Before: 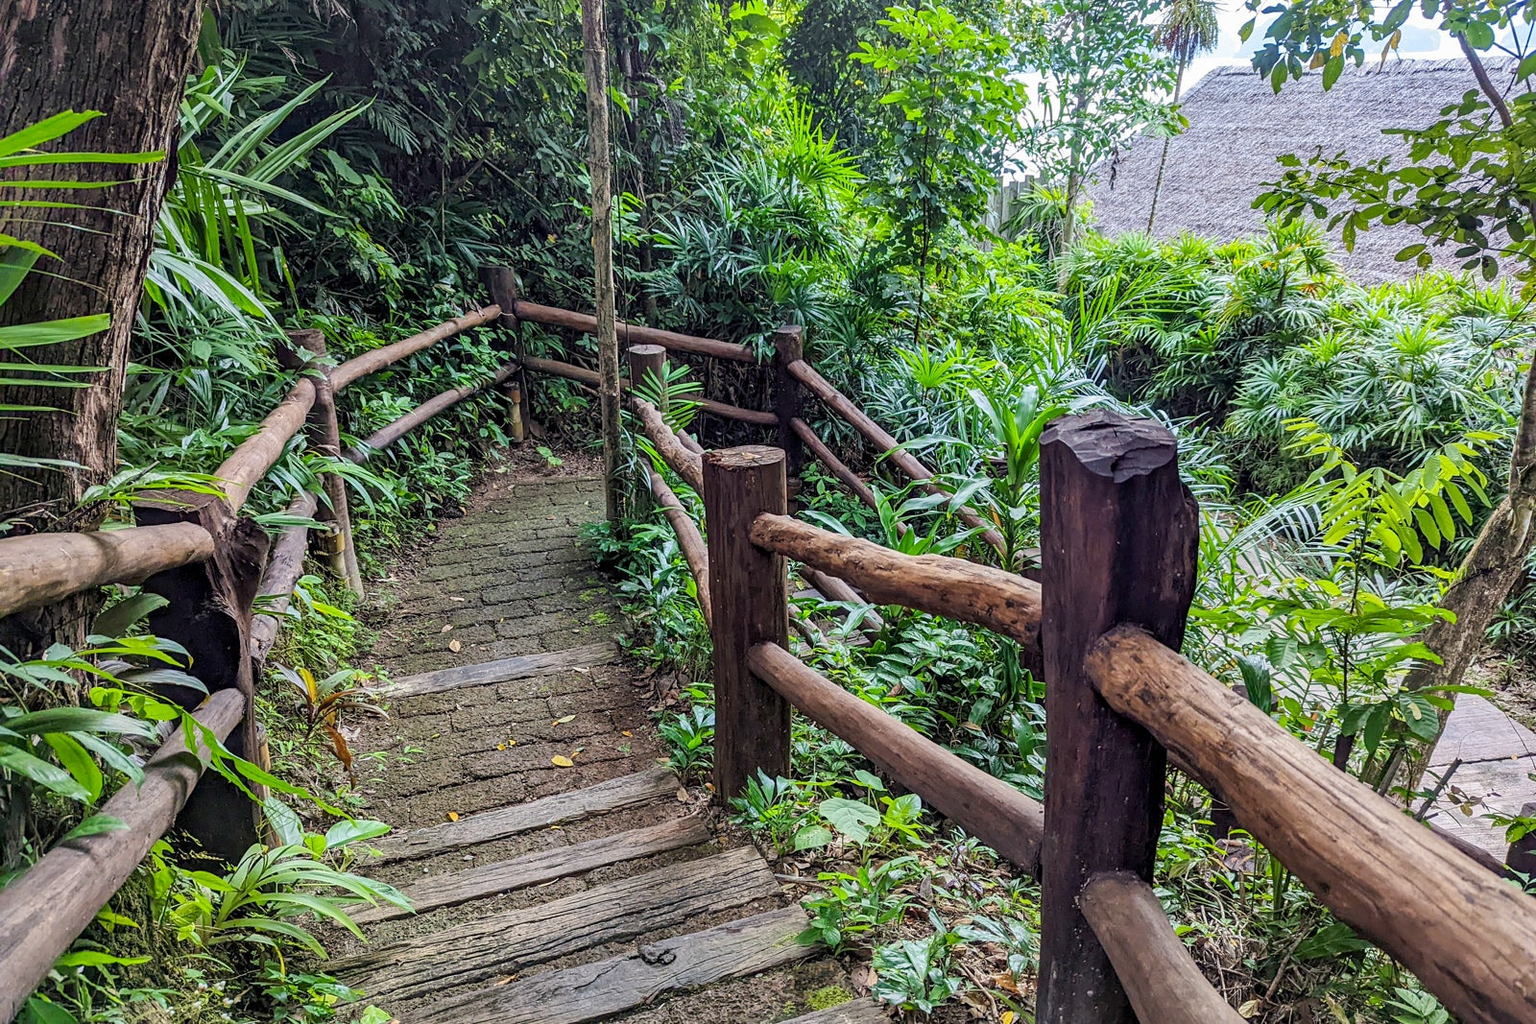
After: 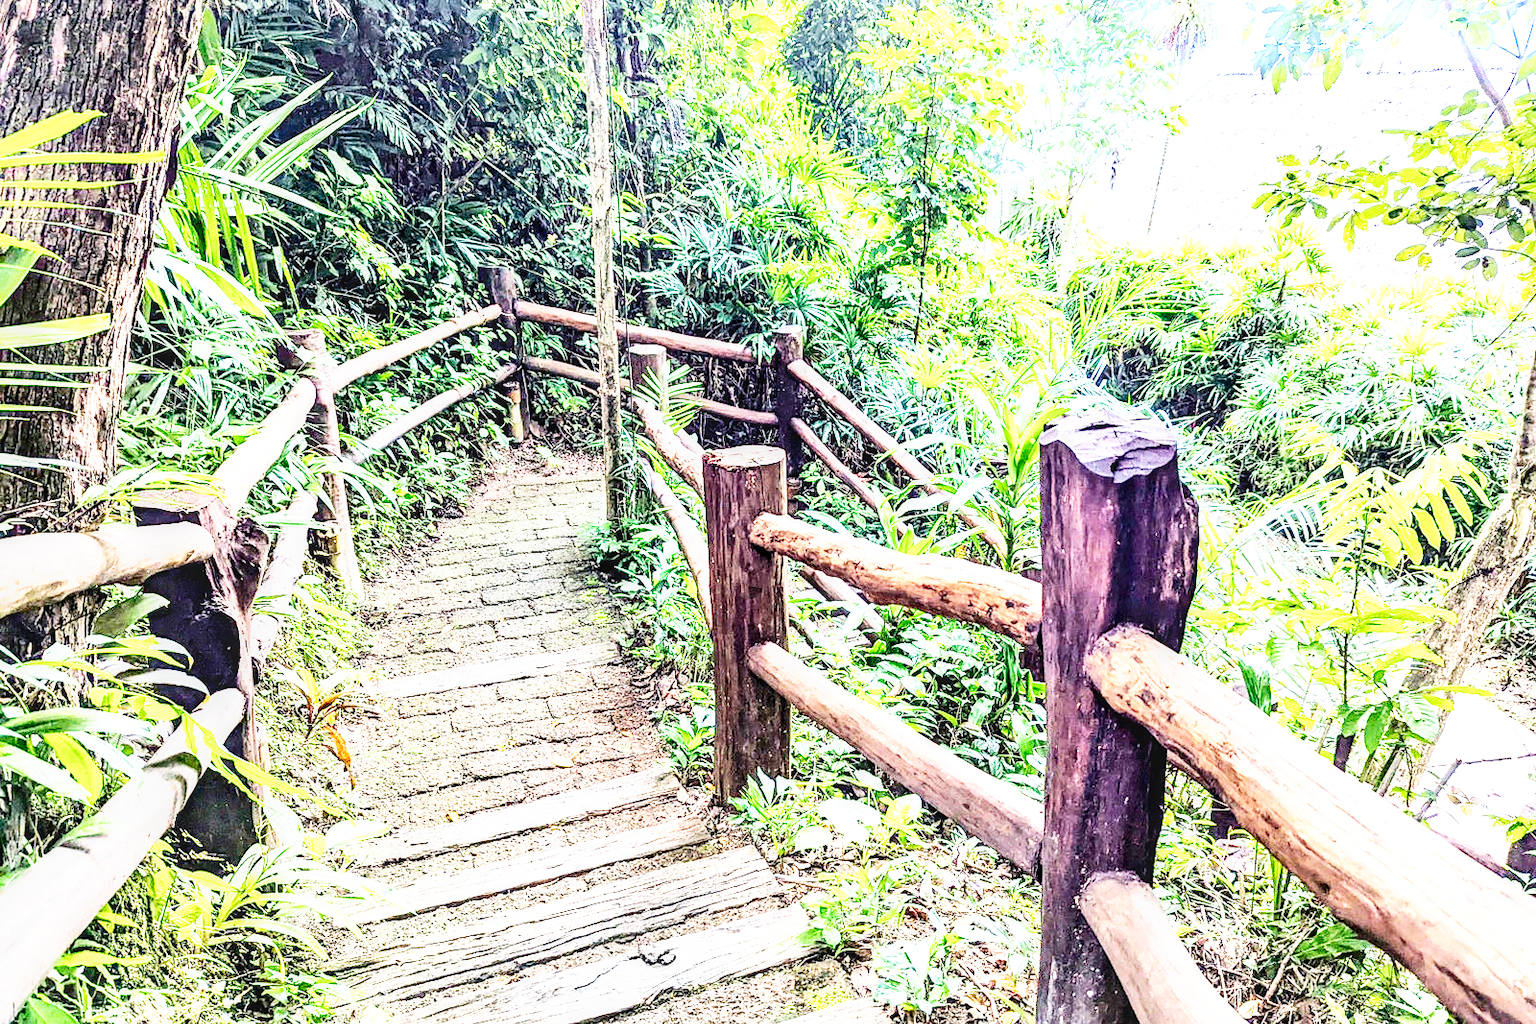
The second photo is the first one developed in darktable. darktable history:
local contrast: detail 130%
contrast brightness saturation: contrast 0.217
exposure: black level correction 0, exposure 1.743 EV, compensate highlight preservation false
shadows and highlights: shadows 4.49, highlights -18.24, soften with gaussian
base curve: curves: ch0 [(0, 0) (0.007, 0.004) (0.027, 0.03) (0.046, 0.07) (0.207, 0.54) (0.442, 0.872) (0.673, 0.972) (1, 1)], preserve colors none
